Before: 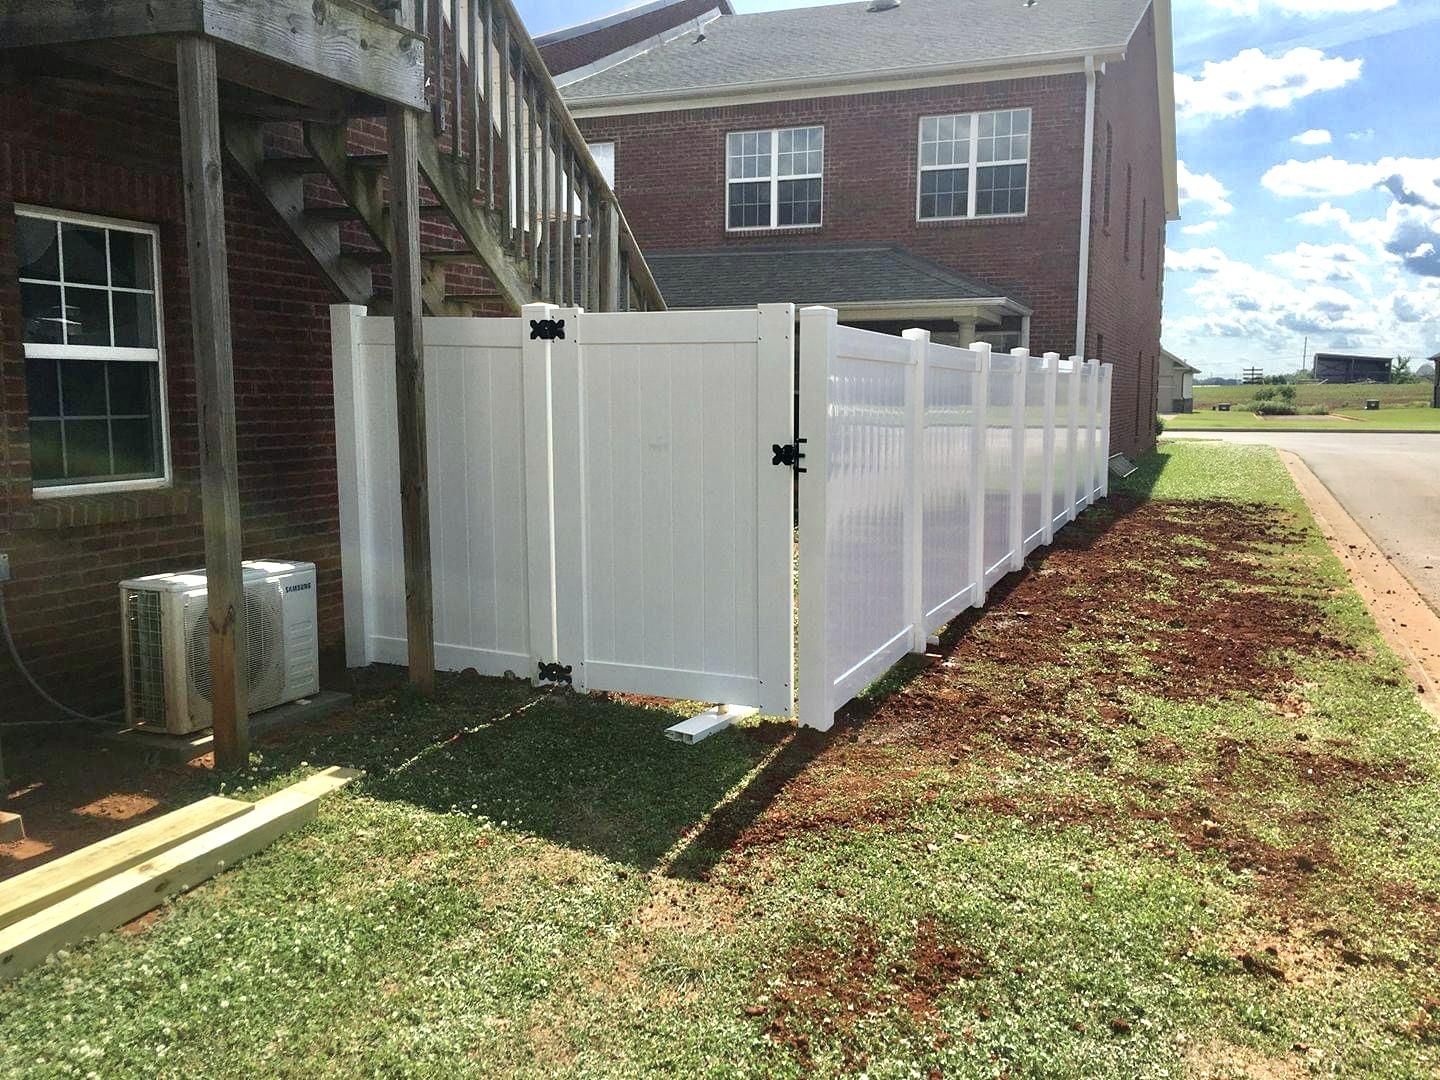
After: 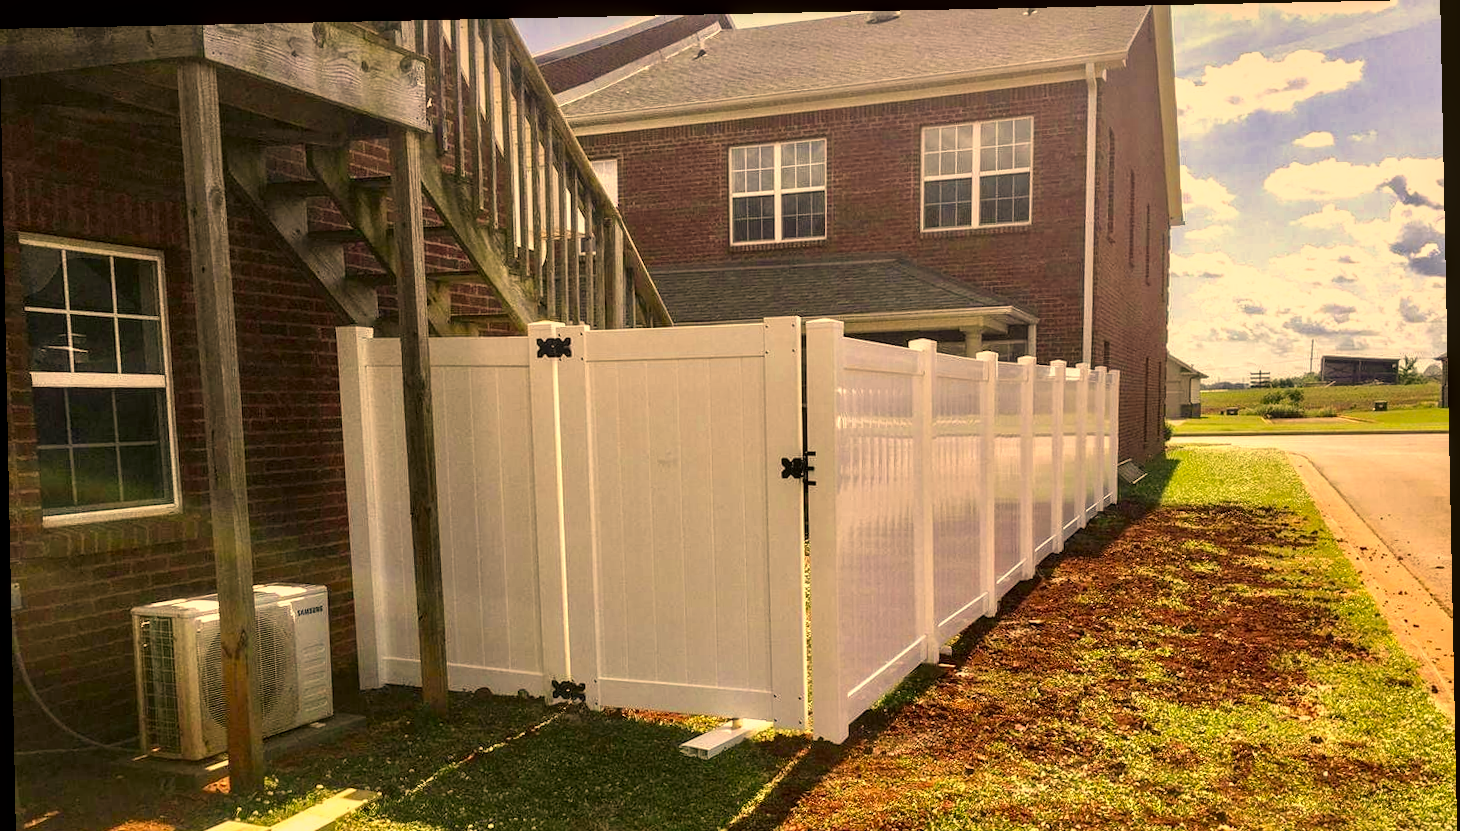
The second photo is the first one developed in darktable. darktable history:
crop: bottom 24.967%
local contrast: detail 130%
color correction: highlights a* 17.94, highlights b* 35.39, shadows a* 1.48, shadows b* 6.42, saturation 1.01
rotate and perspective: rotation -1.17°, automatic cropping off
